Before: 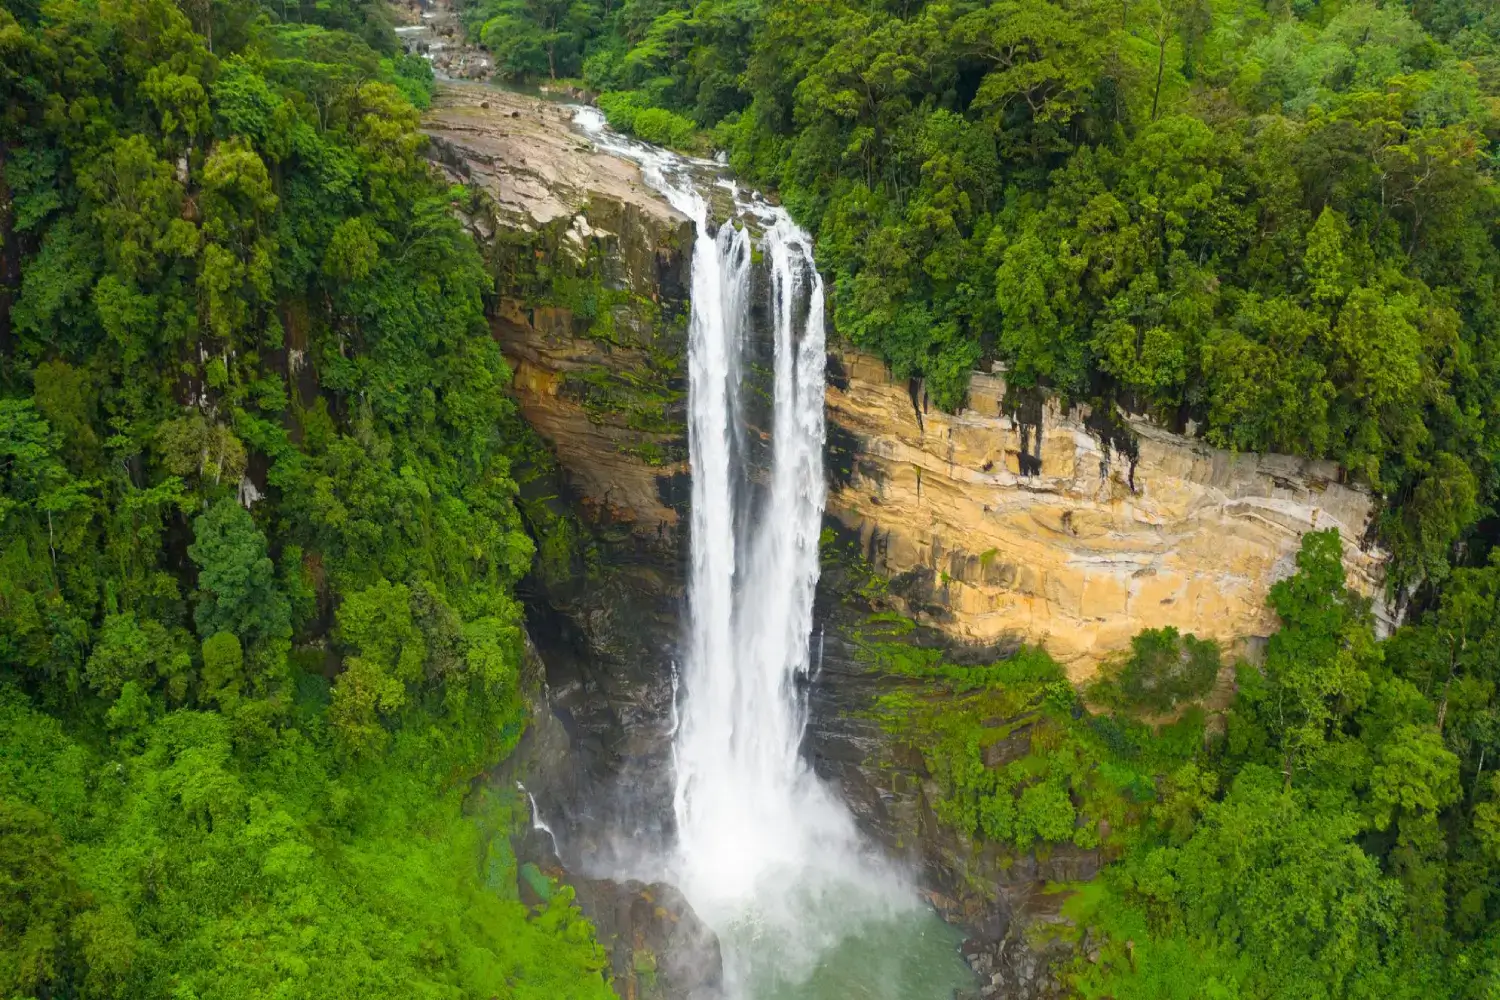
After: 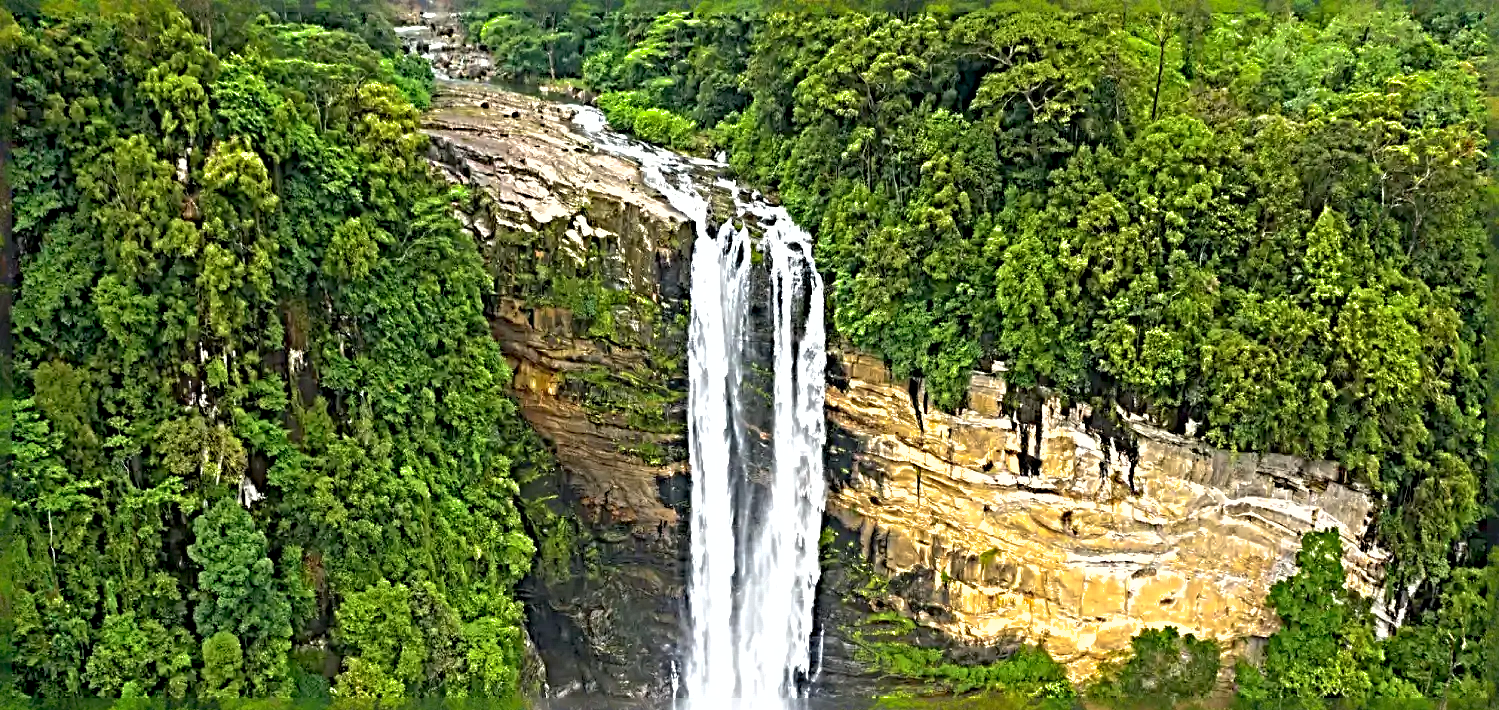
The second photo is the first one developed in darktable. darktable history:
shadows and highlights: on, module defaults
sharpen: radius 6.282, amount 1.787, threshold 0.105
exposure: black level correction 0.001, exposure 0.499 EV, compensate highlight preservation false
crop: right 0.001%, bottom 28.927%
